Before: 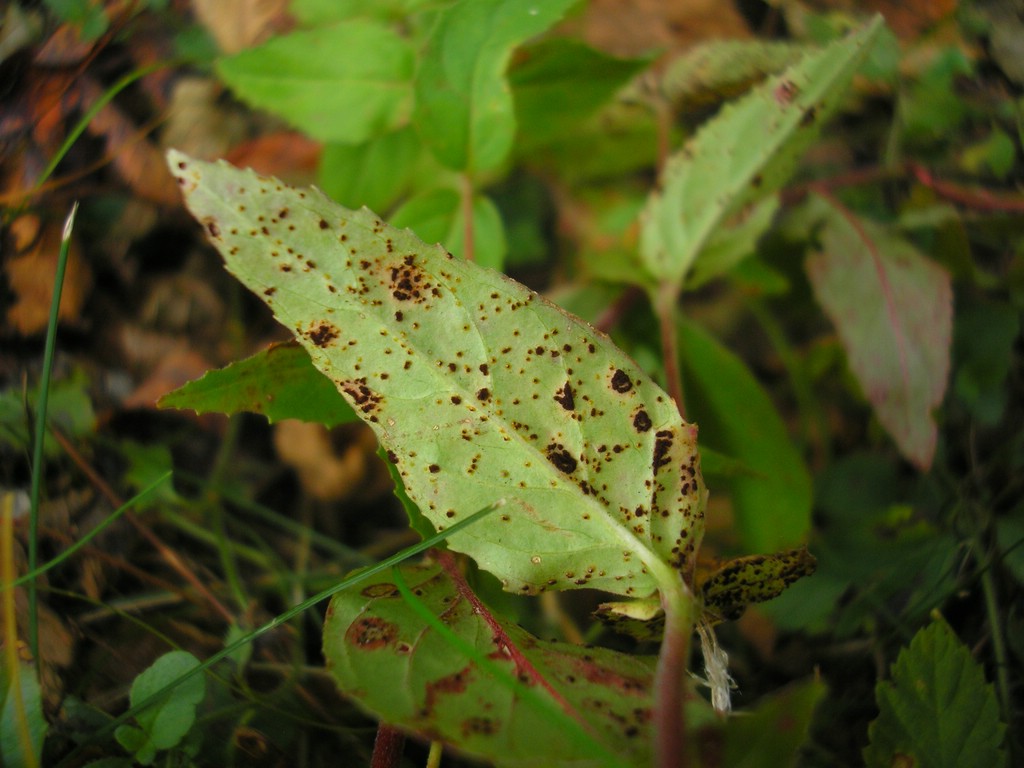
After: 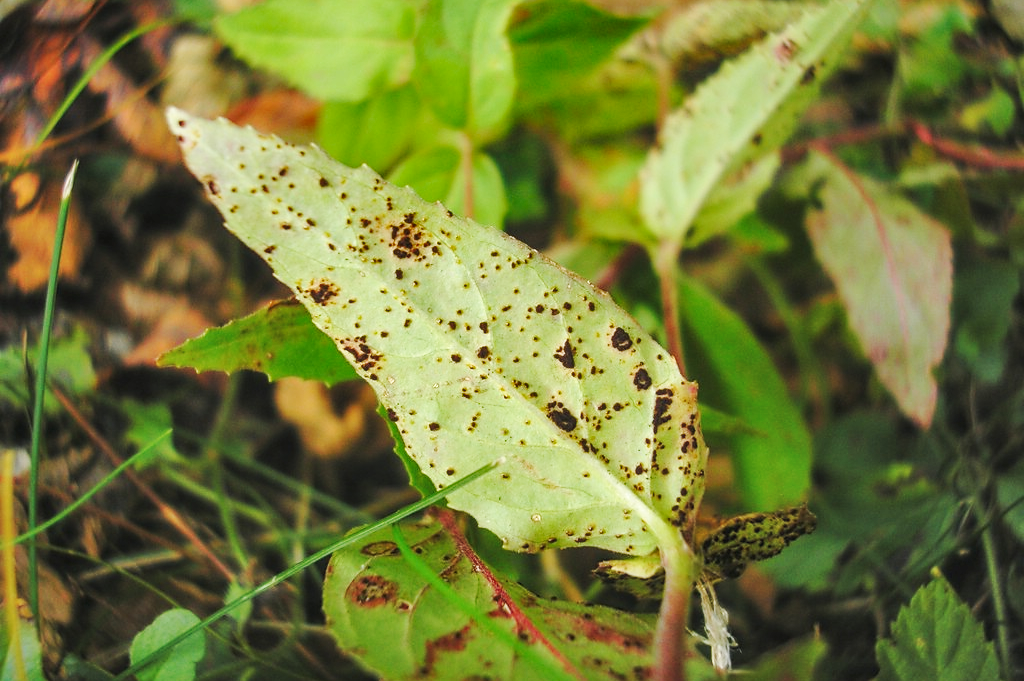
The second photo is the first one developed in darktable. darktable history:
contrast equalizer: octaves 7, y [[0.5 ×6], [0.5 ×6], [0.5, 0.5, 0.501, 0.545, 0.707, 0.863], [0 ×6], [0 ×6]]
crop and rotate: top 5.561%, bottom 5.673%
sharpen: radius 1.88, amount 0.415, threshold 1.704
base curve: curves: ch0 [(0, 0.007) (0.028, 0.063) (0.121, 0.311) (0.46, 0.743) (0.859, 0.957) (1, 1)], preserve colors none
tone equalizer: on, module defaults
local contrast: on, module defaults
shadows and highlights: soften with gaussian
